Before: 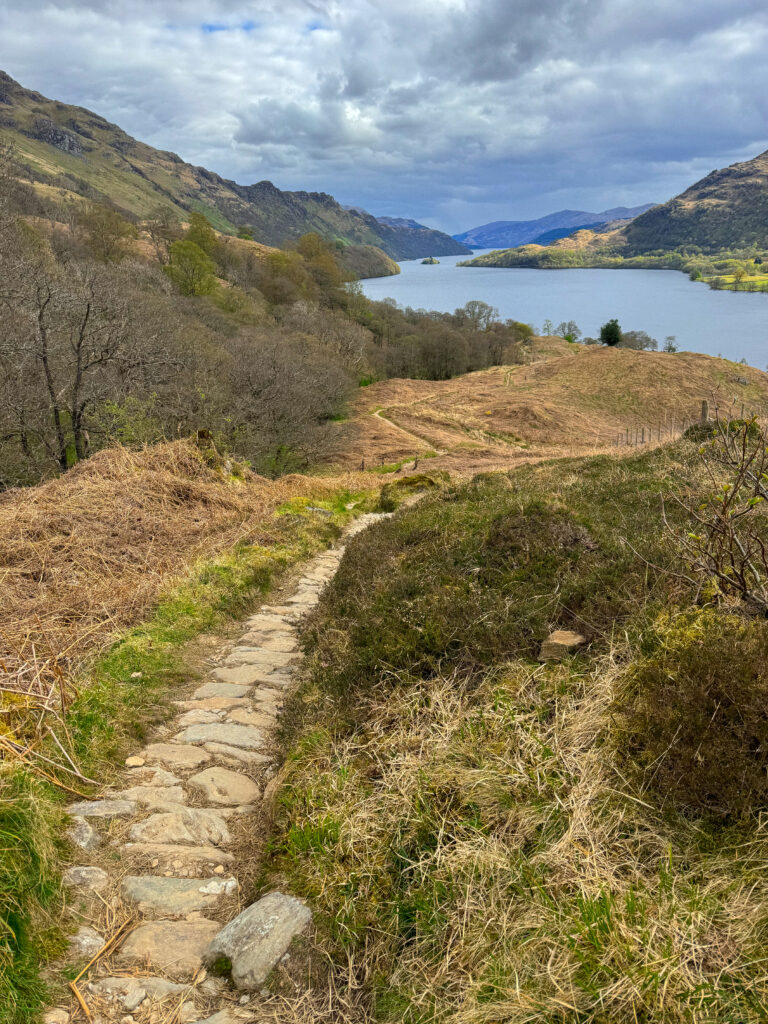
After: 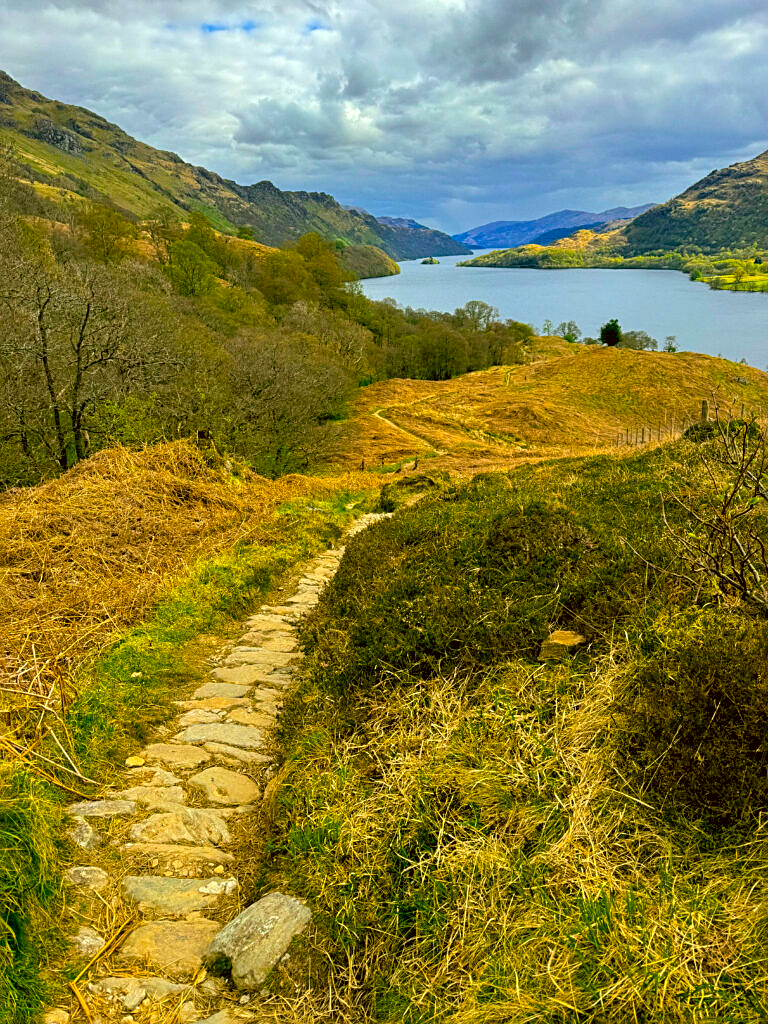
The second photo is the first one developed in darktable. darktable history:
color correction: highlights a* -1.23, highlights b* 10.03, shadows a* 0.588, shadows b* 19.75
exposure: black level correction 0.009, exposure 0.107 EV, compensate highlight preservation false
sharpen: on, module defaults
color balance rgb: shadows lift › chroma 2.014%, shadows lift › hue 215.31°, global offset › luminance -0.344%, global offset › chroma 0.114%, global offset › hue 167.79°, perceptual saturation grading › global saturation 29.962%, global vibrance 39.526%
